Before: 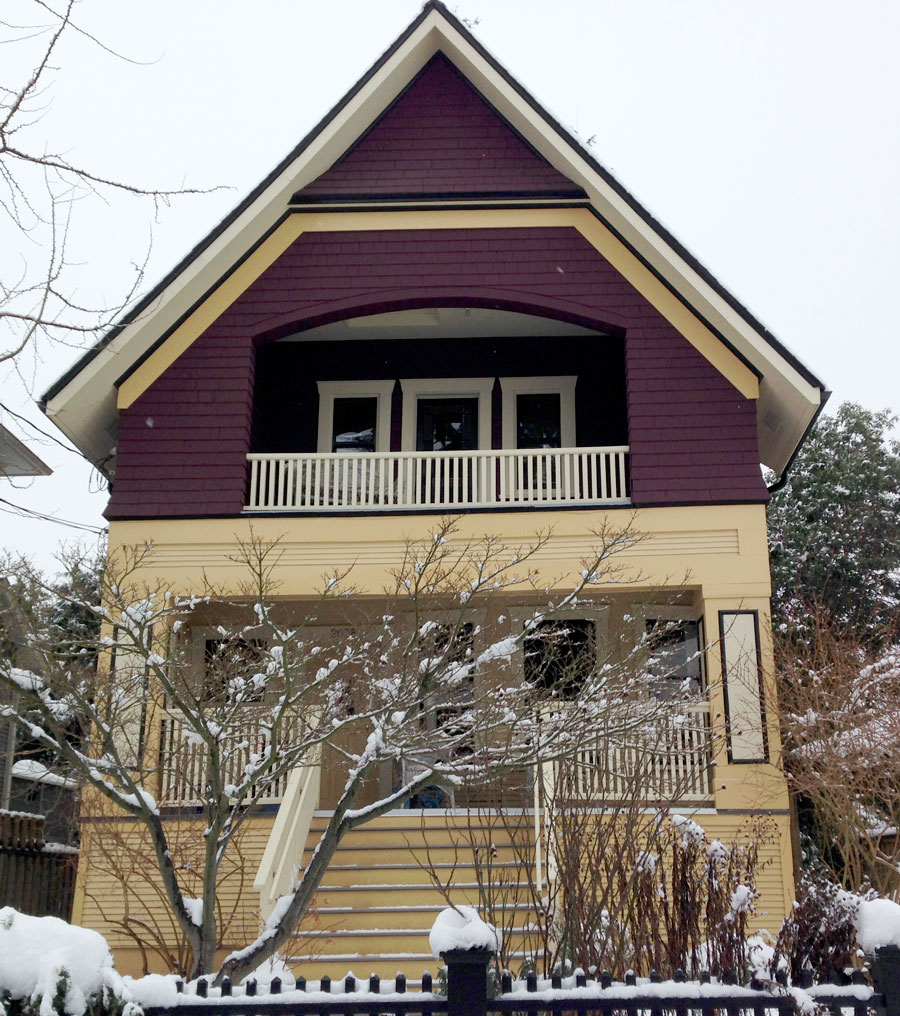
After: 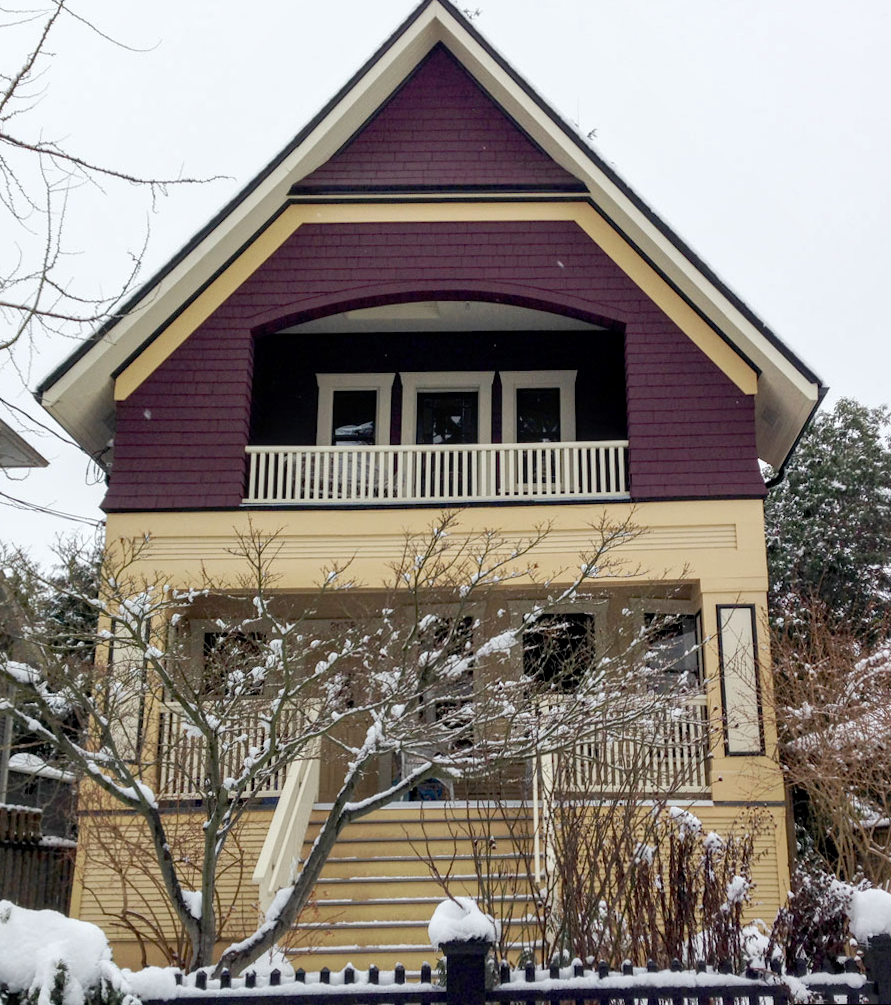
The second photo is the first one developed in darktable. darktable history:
local contrast: detail 130%
rotate and perspective: rotation 0.174°, lens shift (vertical) 0.013, lens shift (horizontal) 0.019, shear 0.001, automatic cropping original format, crop left 0.007, crop right 0.991, crop top 0.016, crop bottom 0.997
